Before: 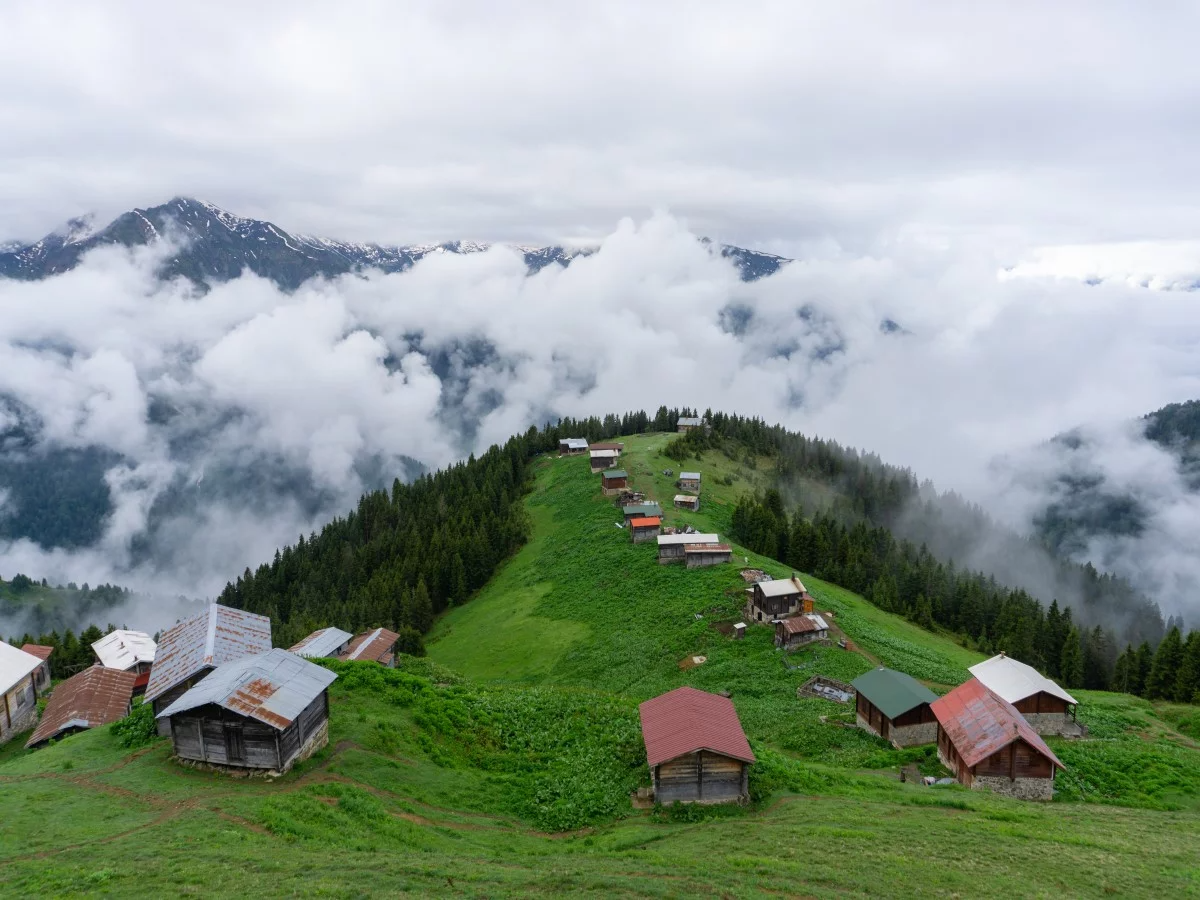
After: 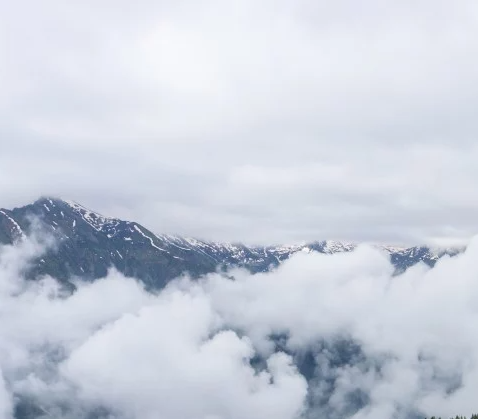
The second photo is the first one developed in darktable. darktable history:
crop and rotate: left 11.209%, top 0.063%, right 48.95%, bottom 53.306%
